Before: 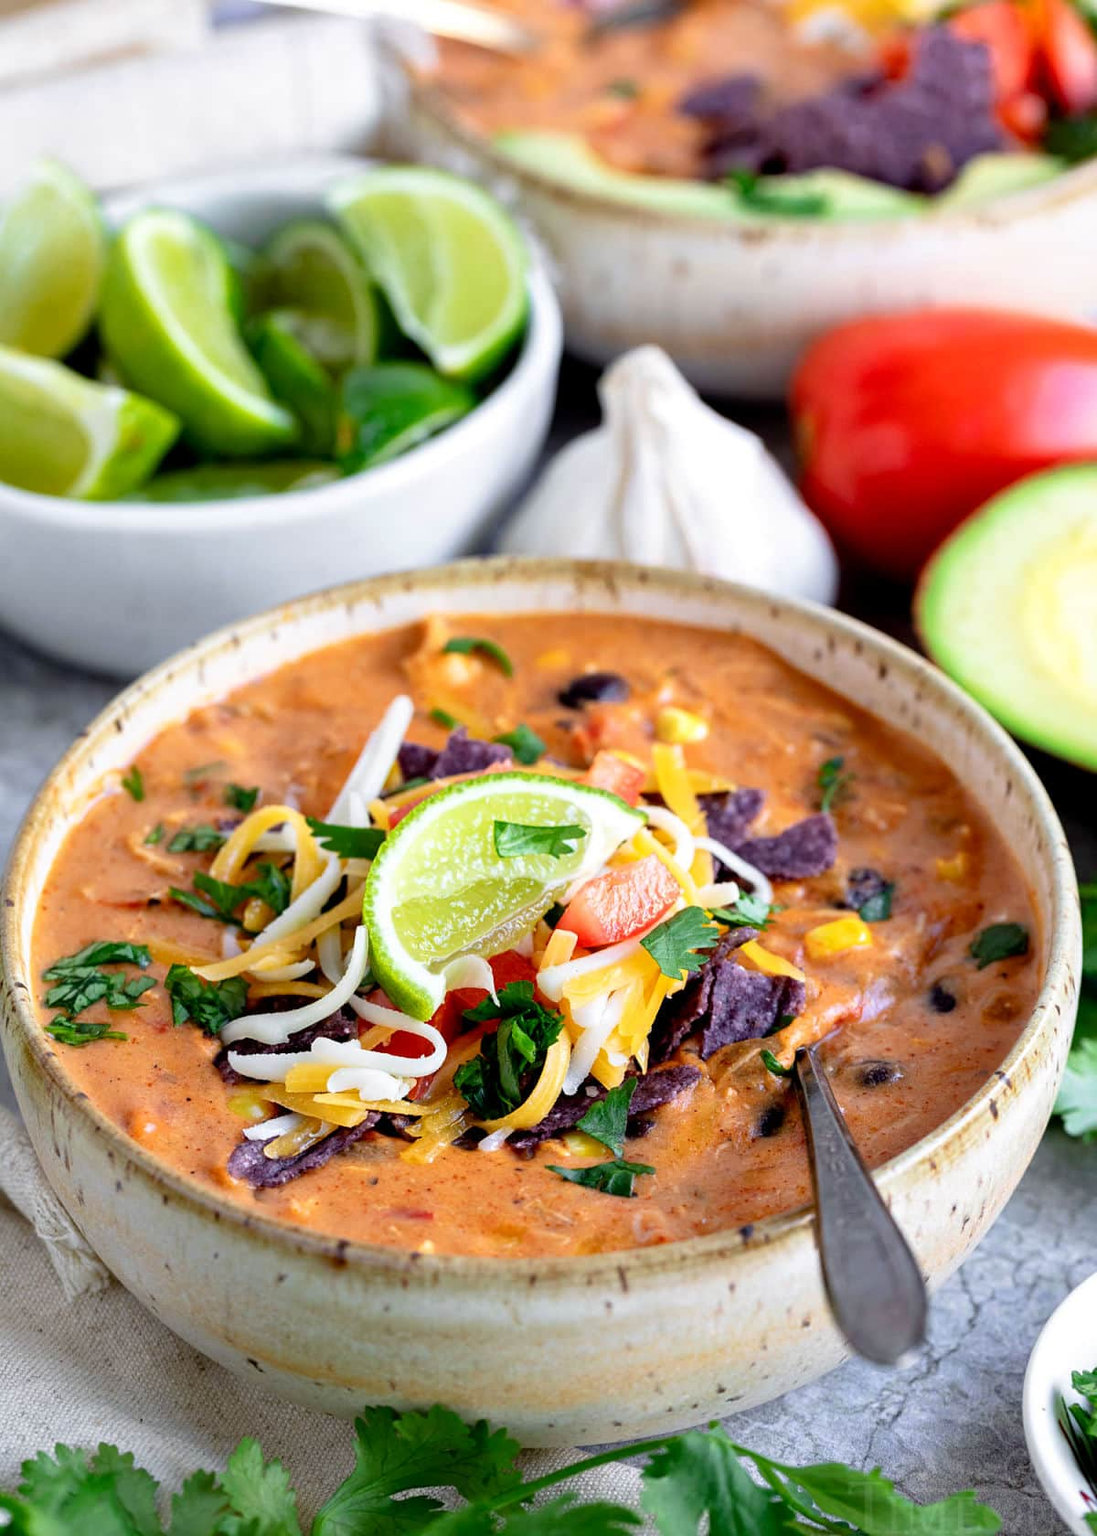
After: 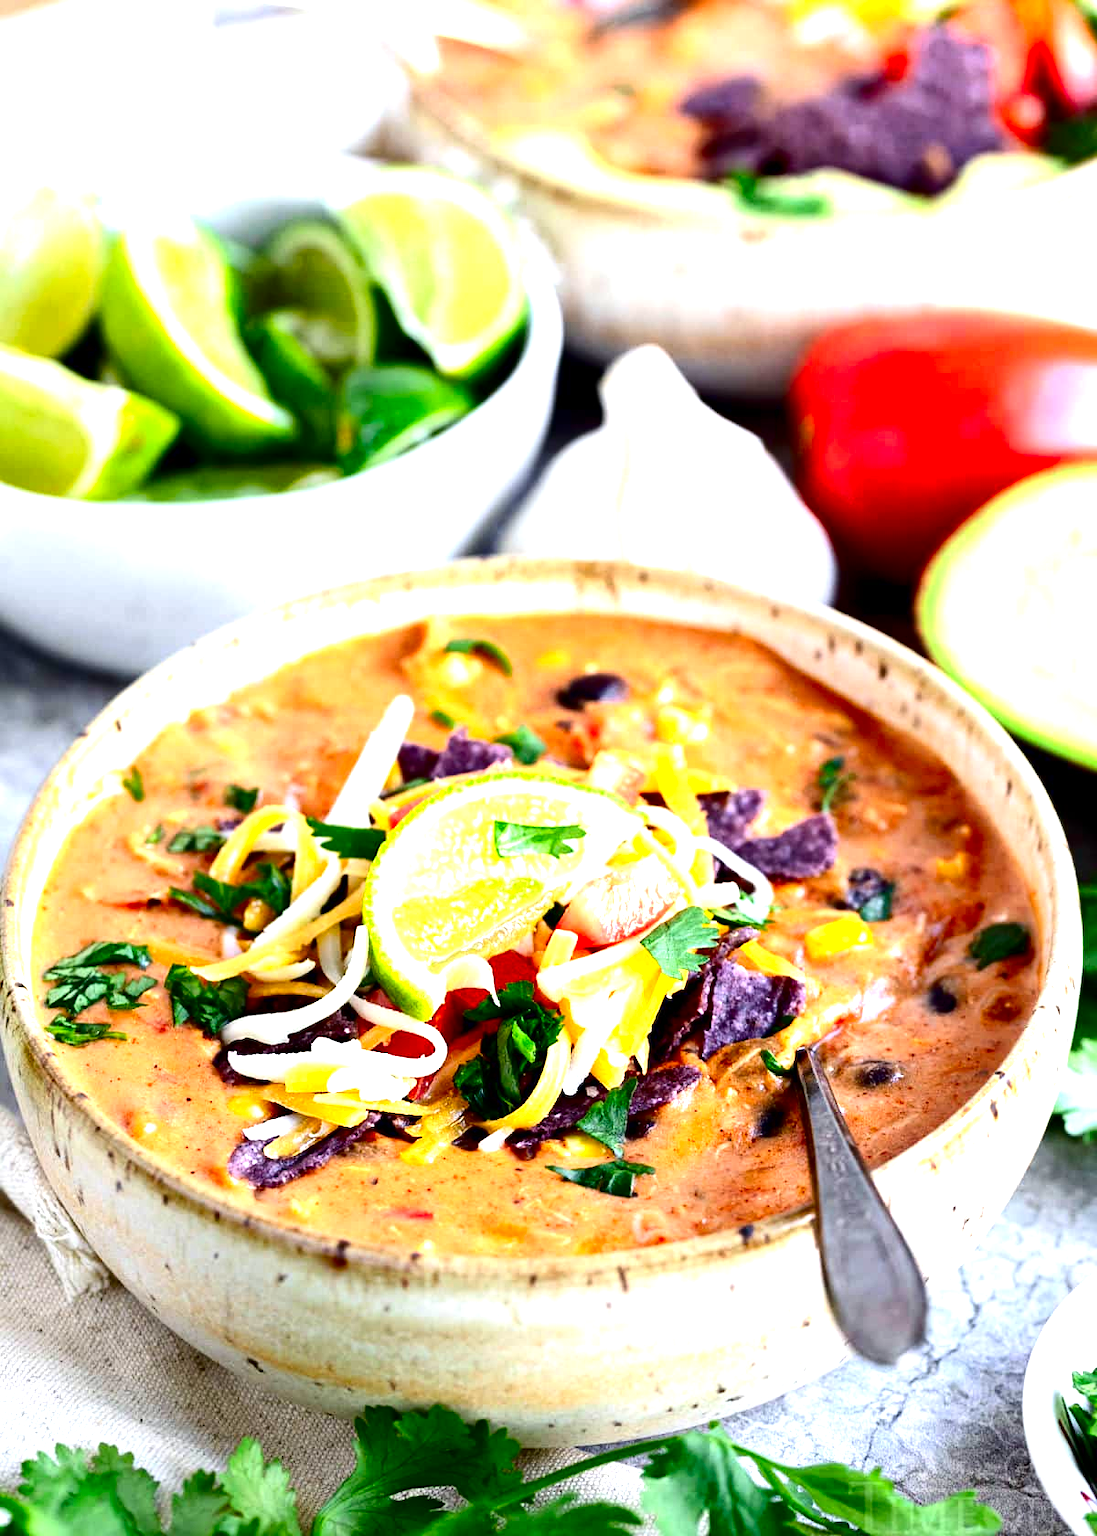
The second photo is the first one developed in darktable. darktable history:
exposure: black level correction 0, exposure 1.2 EV, compensate exposure bias true, compensate highlight preservation false
contrast brightness saturation: contrast 0.188, brightness -0.222, saturation 0.11
